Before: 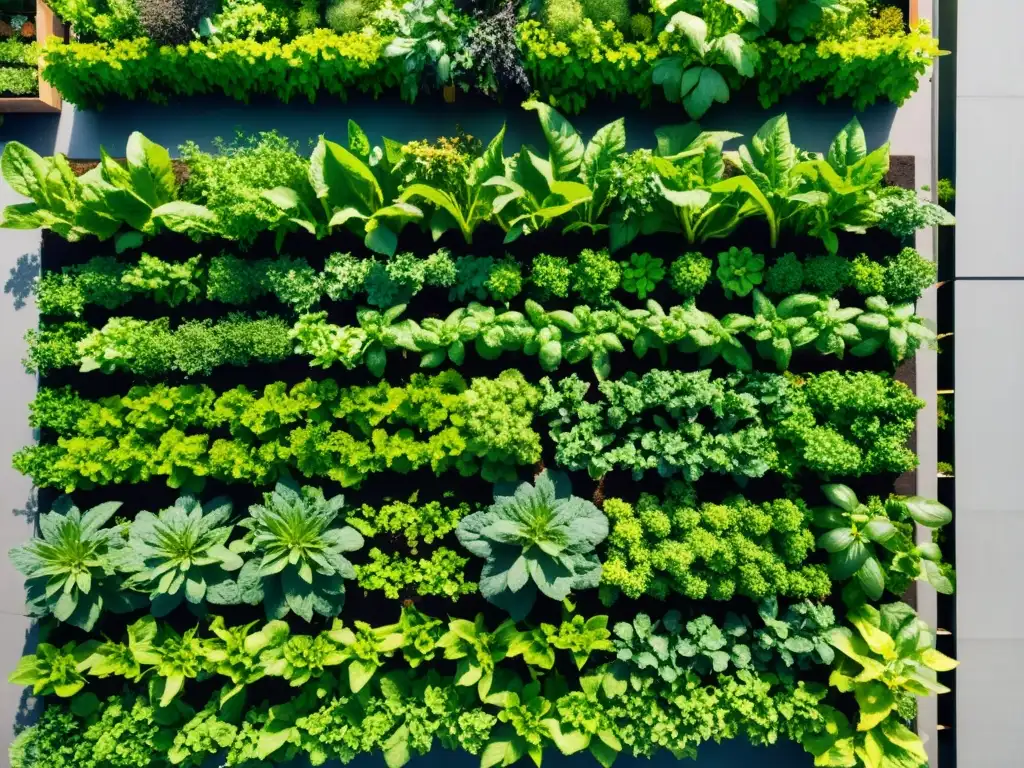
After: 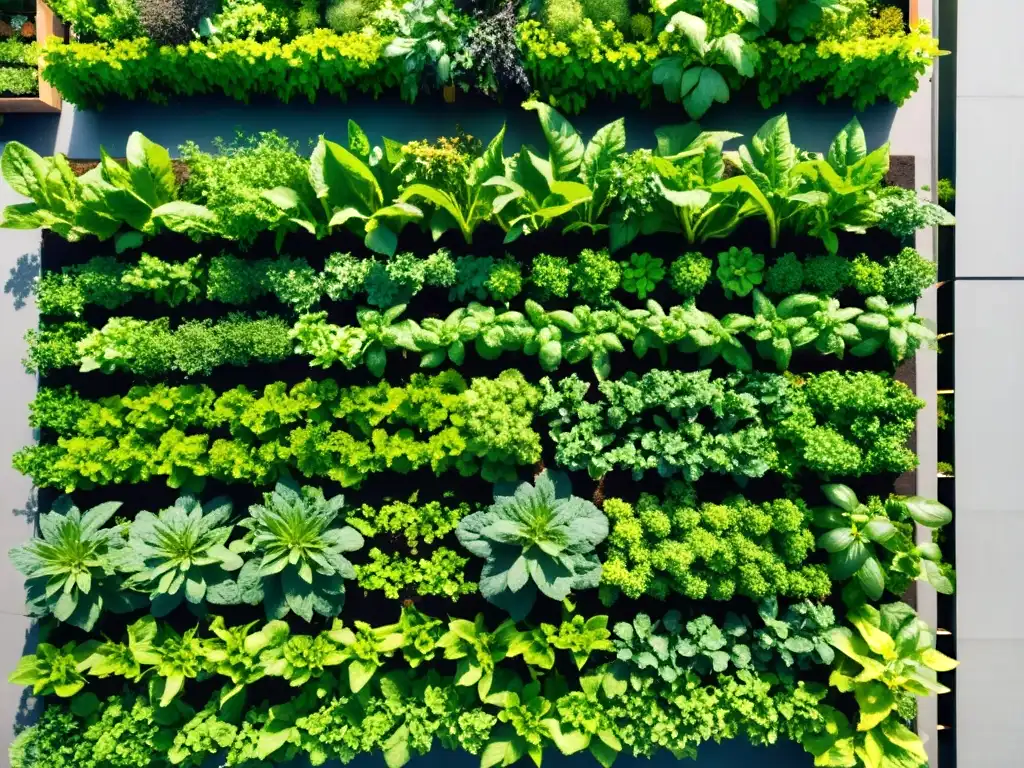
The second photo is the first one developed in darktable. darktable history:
exposure: exposure 0.18 EV, compensate highlight preservation false
sharpen: radius 5.282, amount 0.315, threshold 26.083
